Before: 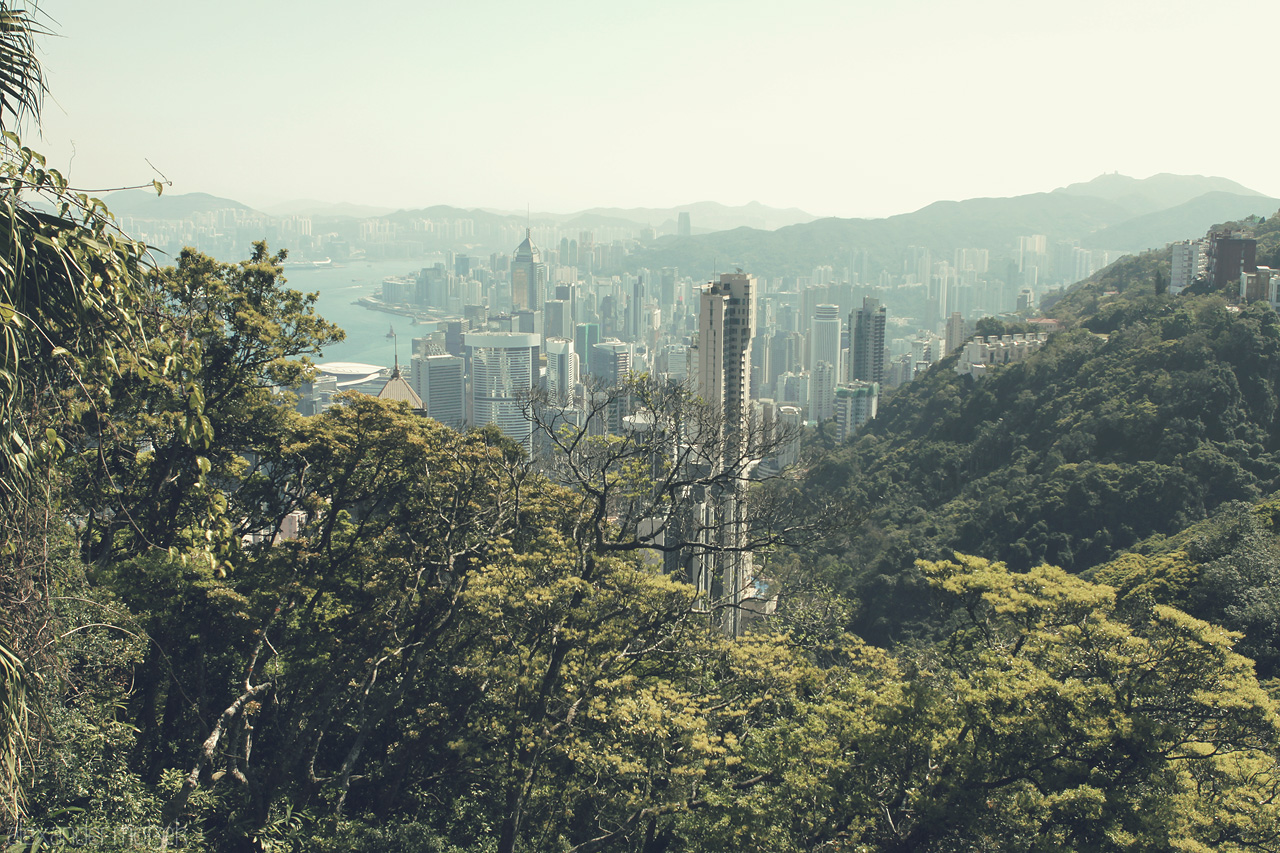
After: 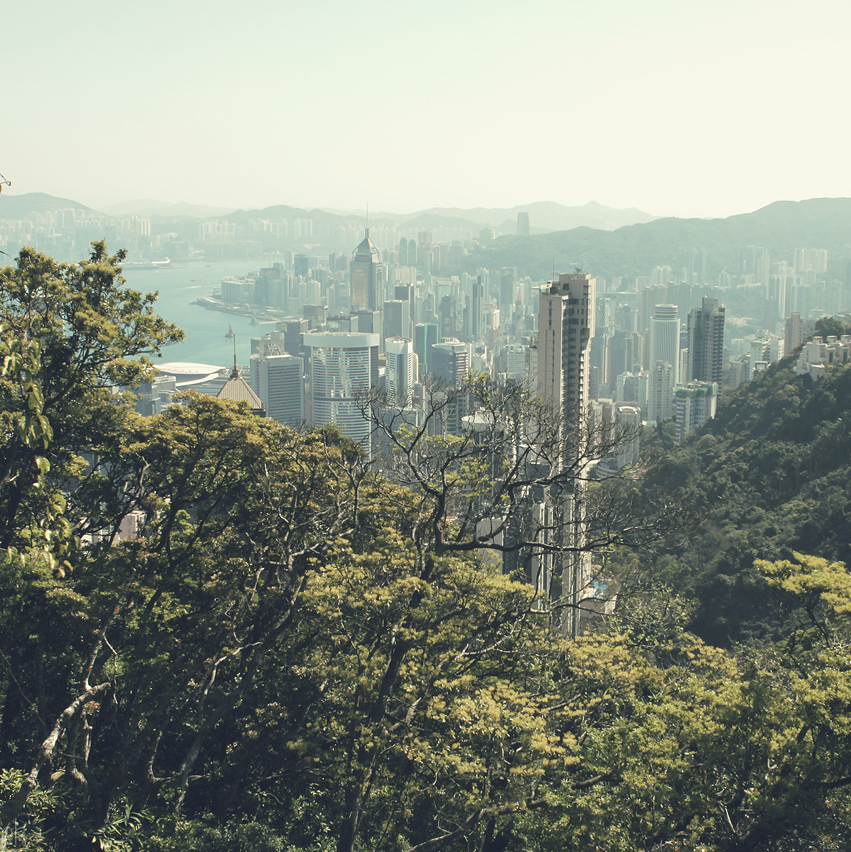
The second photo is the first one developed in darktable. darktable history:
crop and rotate: left 12.644%, right 20.851%
